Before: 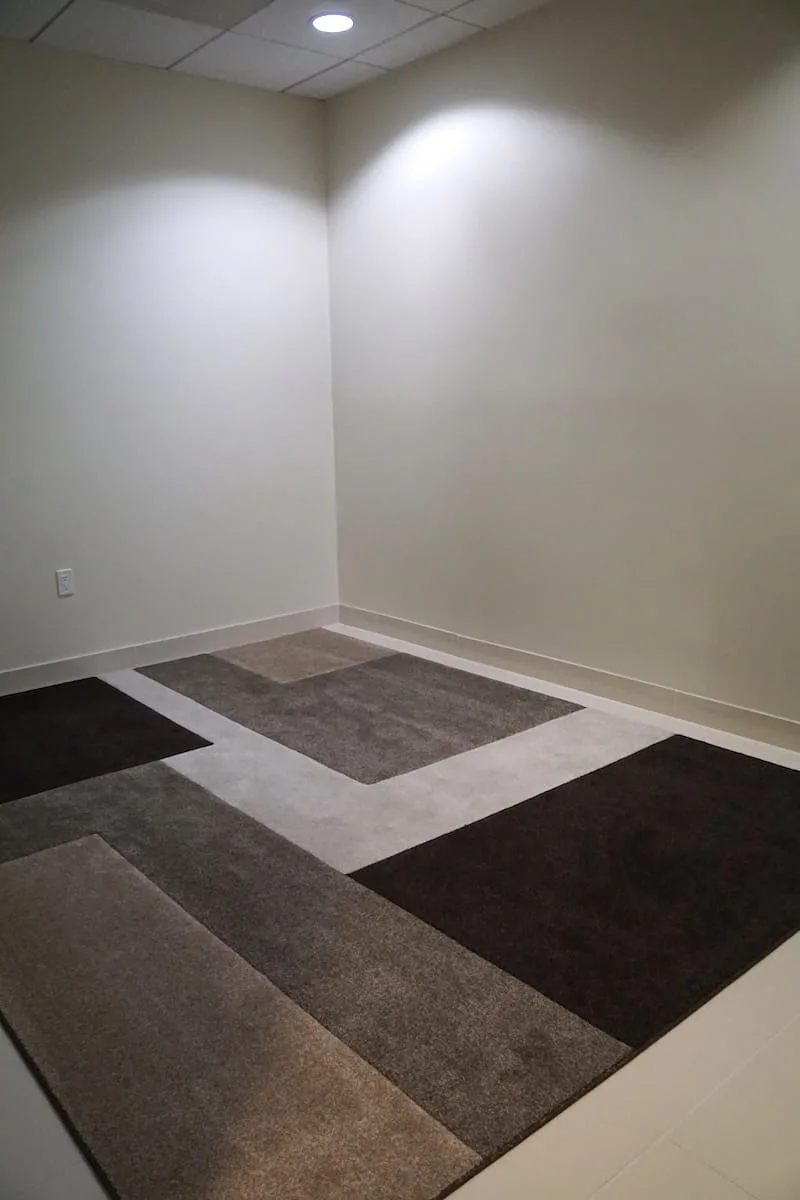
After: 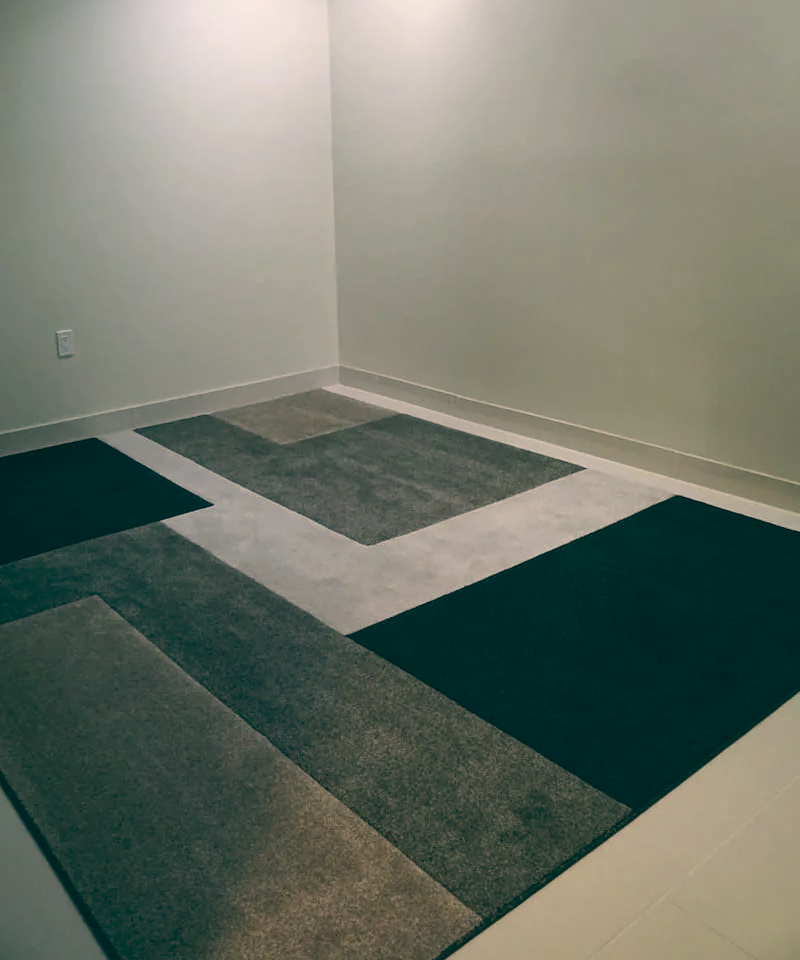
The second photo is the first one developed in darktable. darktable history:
color balance: lift [1.005, 0.99, 1.007, 1.01], gamma [1, 0.979, 1.011, 1.021], gain [0.923, 1.098, 1.025, 0.902], input saturation 90.45%, contrast 7.73%, output saturation 105.91%
crop and rotate: top 19.998%
